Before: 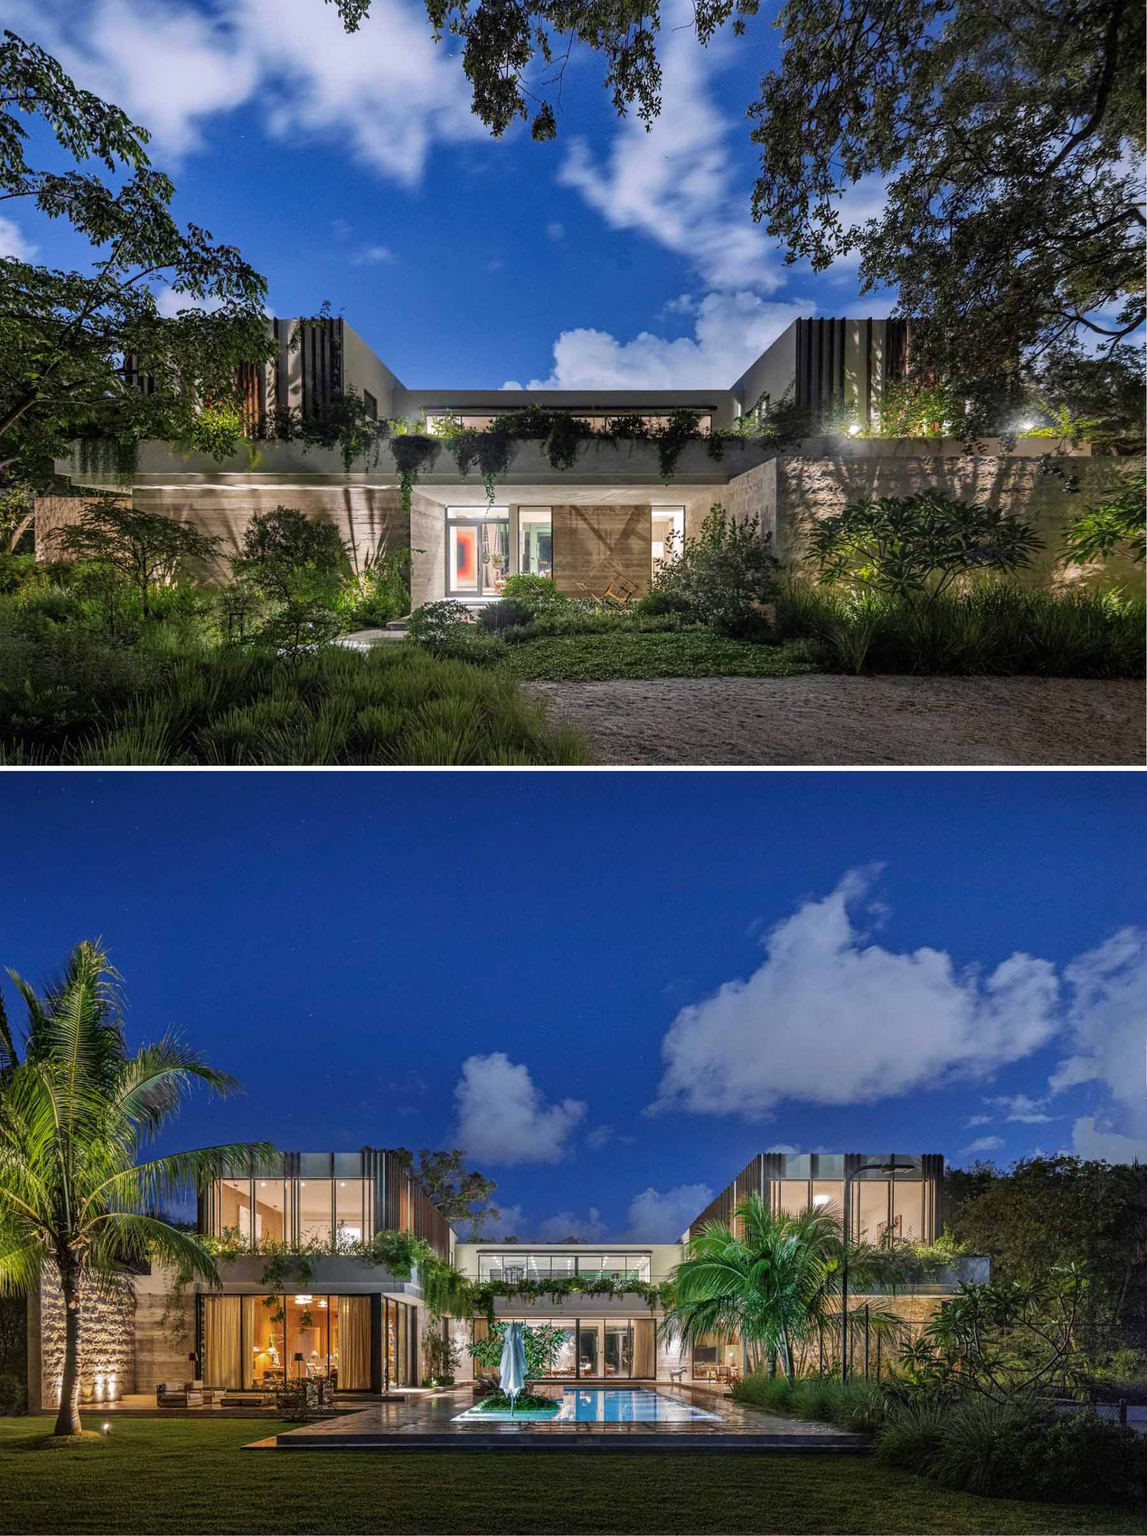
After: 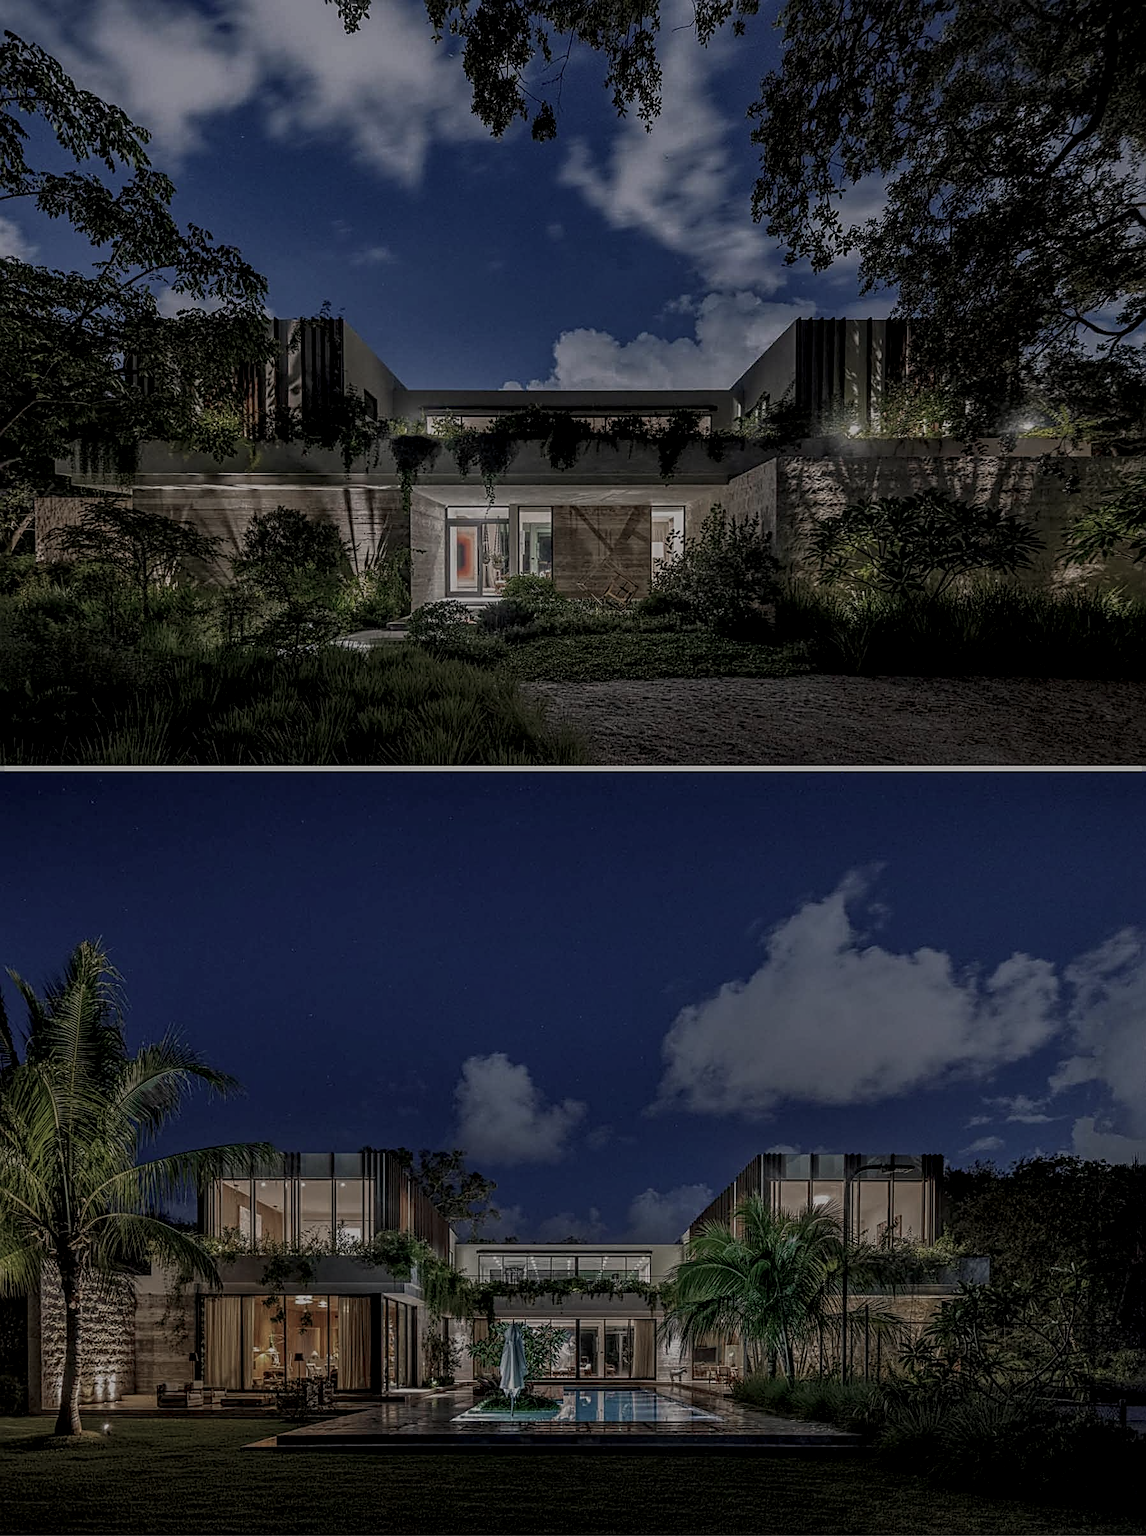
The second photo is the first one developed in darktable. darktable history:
local contrast: highlights 93%, shadows 86%, detail 160%, midtone range 0.2
tone equalizer: -8 EV -1.97 EV, -7 EV -2 EV, -6 EV -1.99 EV, -5 EV -1.97 EV, -4 EV -1.97 EV, -3 EV -2 EV, -2 EV -2 EV, -1 EV -1.62 EV, +0 EV -1.99 EV, edges refinement/feathering 500, mask exposure compensation -1.57 EV, preserve details no
color correction: highlights a* 0.828, highlights b* 2.77, saturation 1.1
sharpen: radius 2.534, amount 0.619
color zones: curves: ch0 [(0, 0.559) (0.153, 0.551) (0.229, 0.5) (0.429, 0.5) (0.571, 0.5) (0.714, 0.5) (0.857, 0.5) (1, 0.559)]; ch1 [(0, 0.417) (0.112, 0.336) (0.213, 0.26) (0.429, 0.34) (0.571, 0.35) (0.683, 0.331) (0.857, 0.344) (1, 0.417)]
